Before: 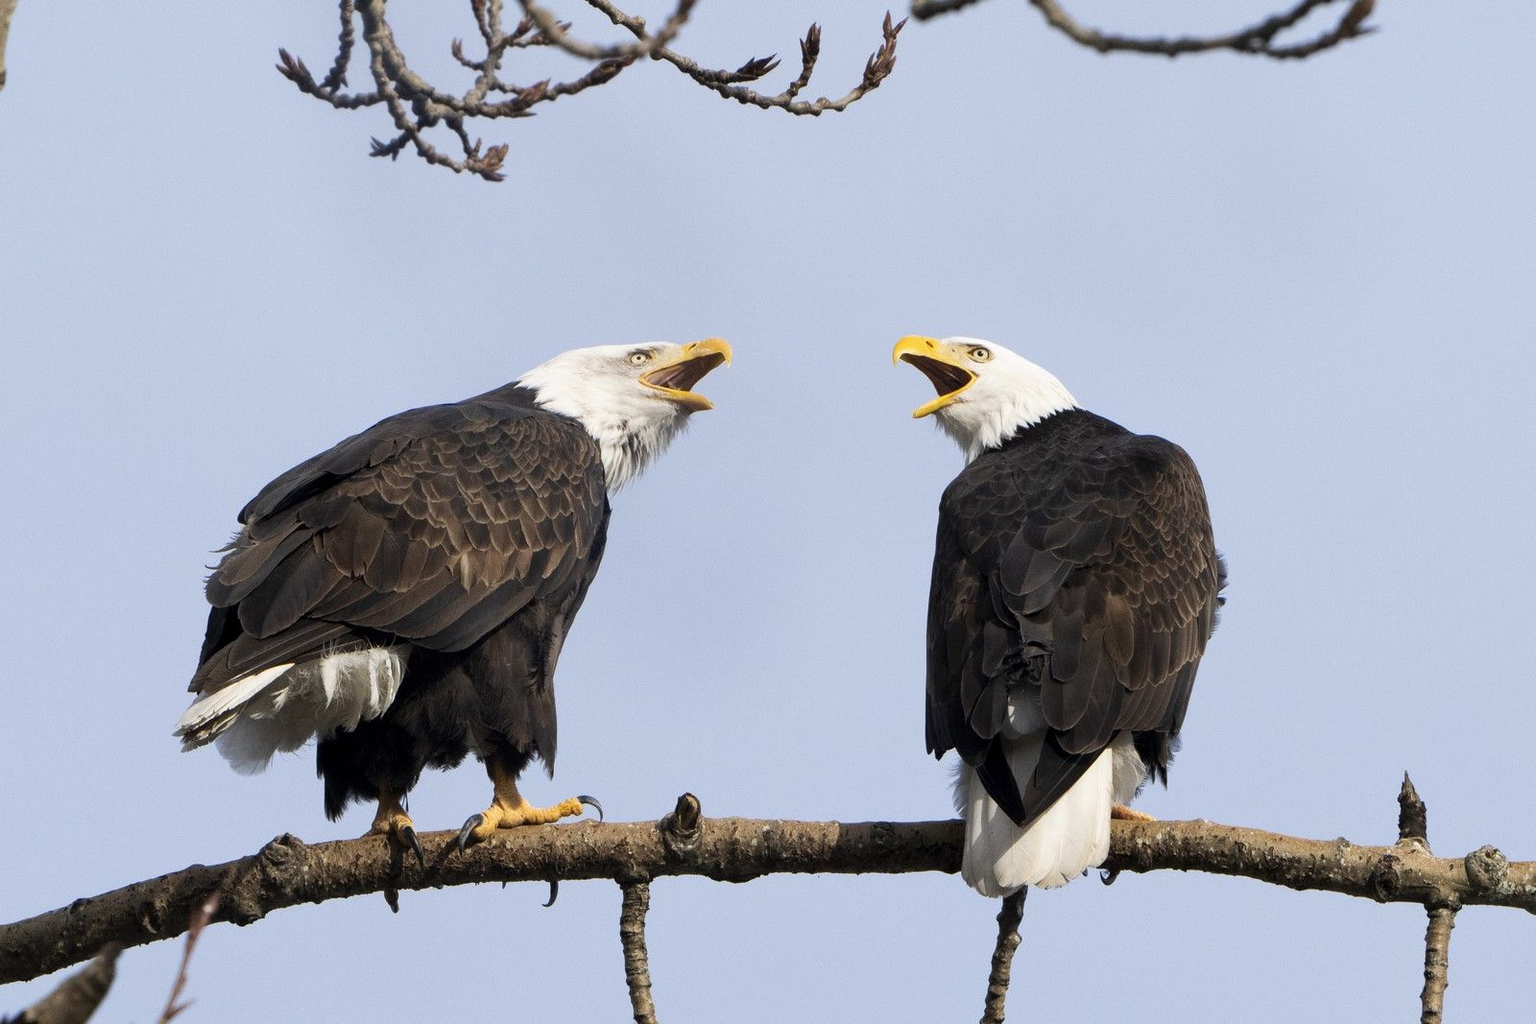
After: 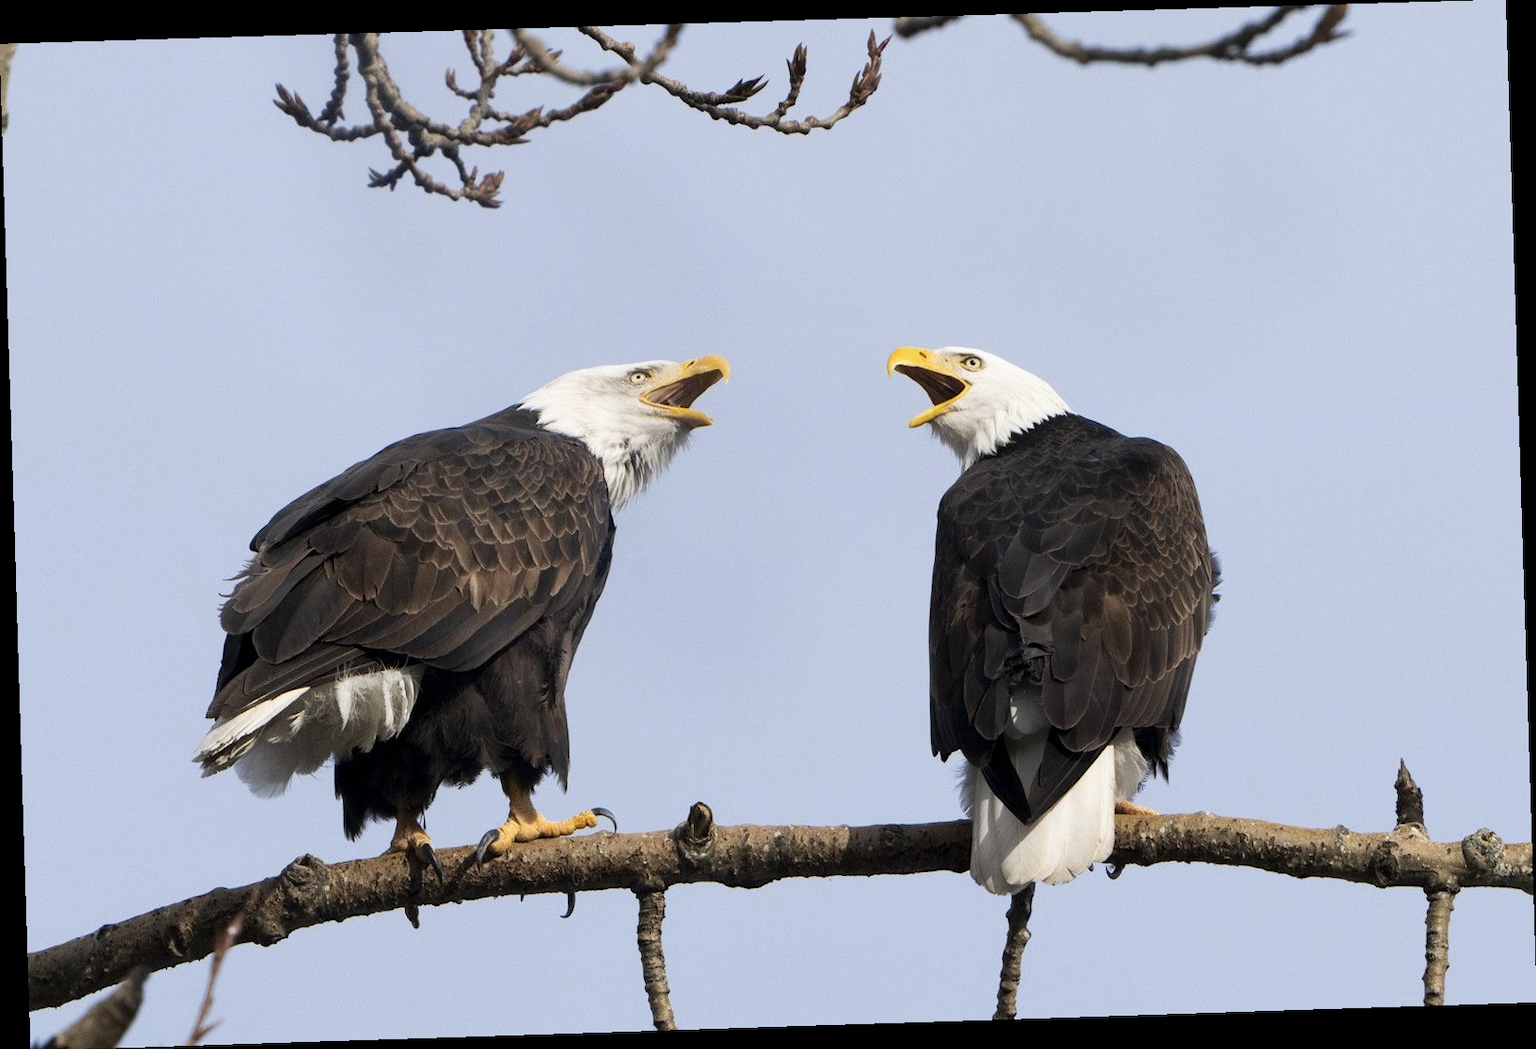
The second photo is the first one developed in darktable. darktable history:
contrast brightness saturation: saturation -0.05
rotate and perspective: rotation -1.77°, lens shift (horizontal) 0.004, automatic cropping off
